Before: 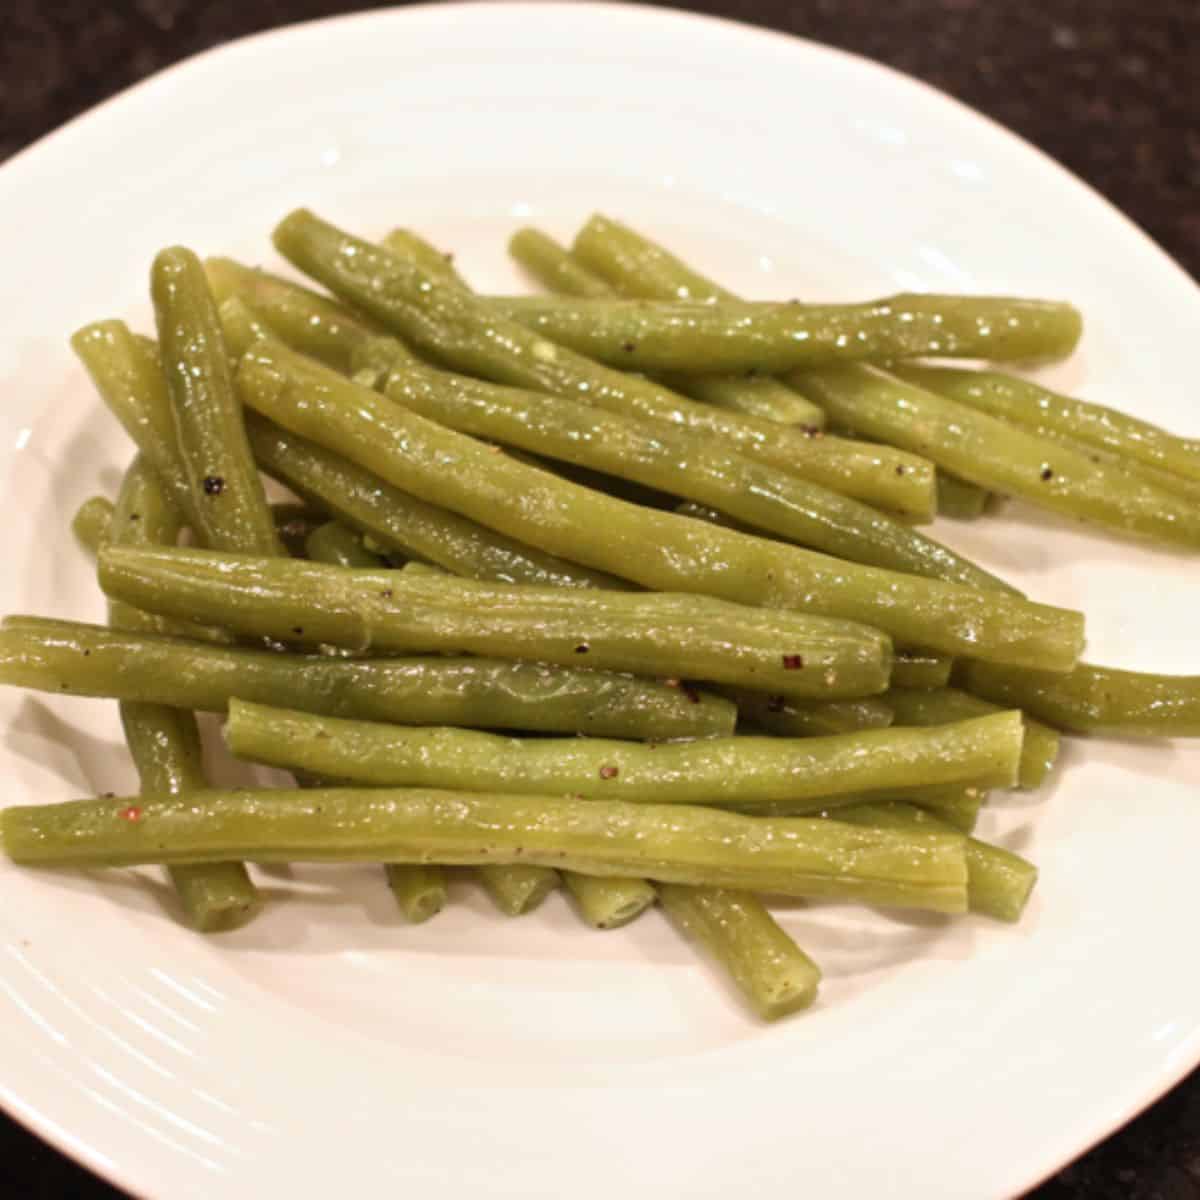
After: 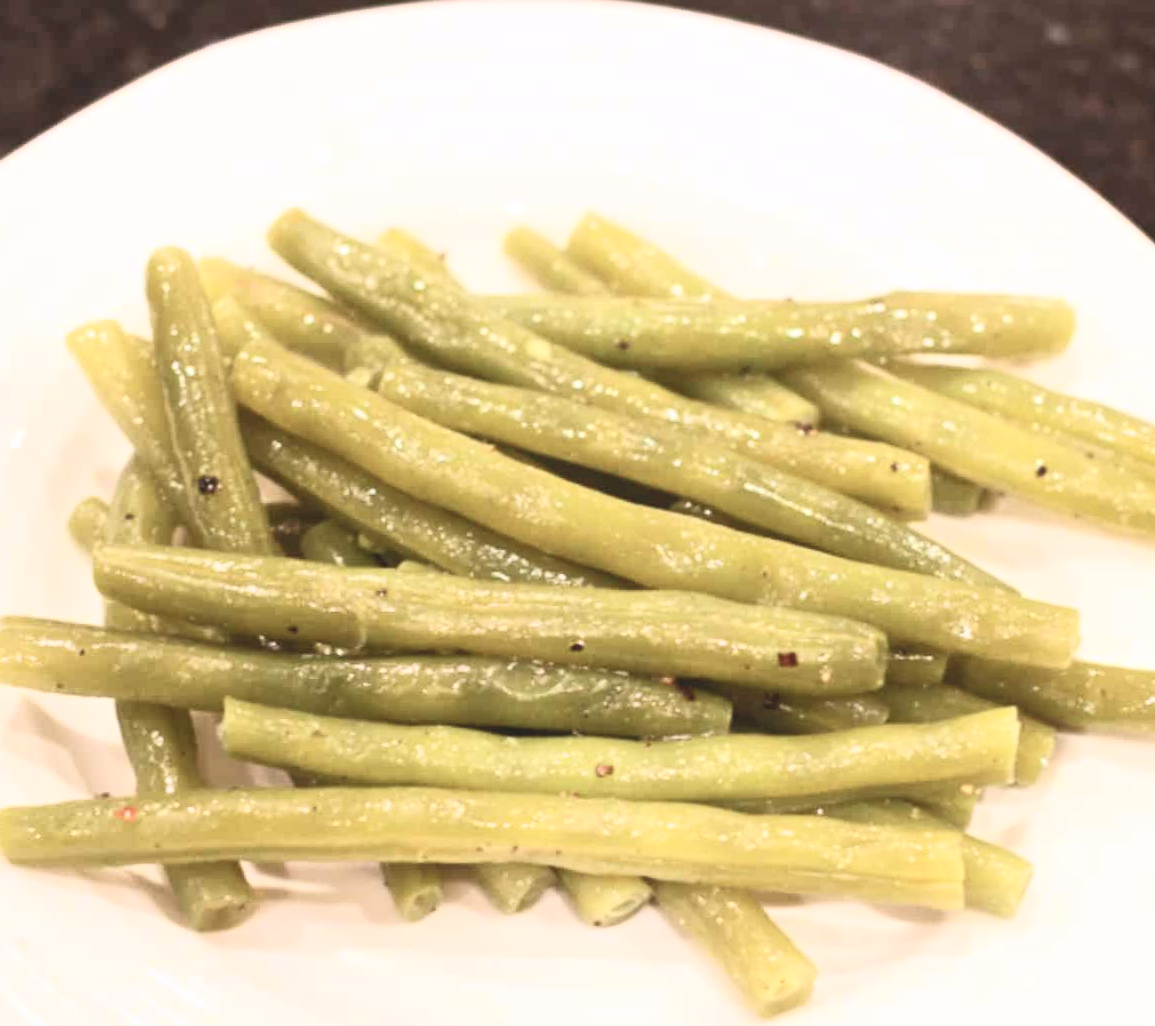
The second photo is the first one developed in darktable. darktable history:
exposure: compensate exposure bias true, compensate highlight preservation false
contrast equalizer: octaves 7, y [[0.6 ×6], [0.55 ×6], [0 ×6], [0 ×6], [0 ×6]], mix -0.2
crop and rotate: angle 0.2°, left 0.275%, right 3.127%, bottom 14.18%
white balance: red 1.009, blue 1.027
contrast brightness saturation: contrast 0.39, brightness 0.53
